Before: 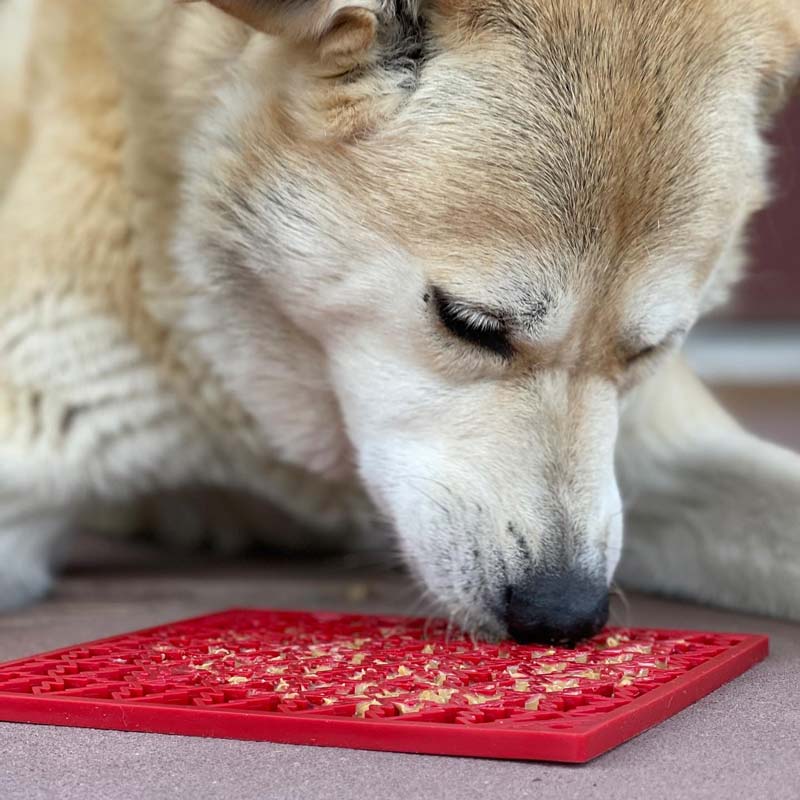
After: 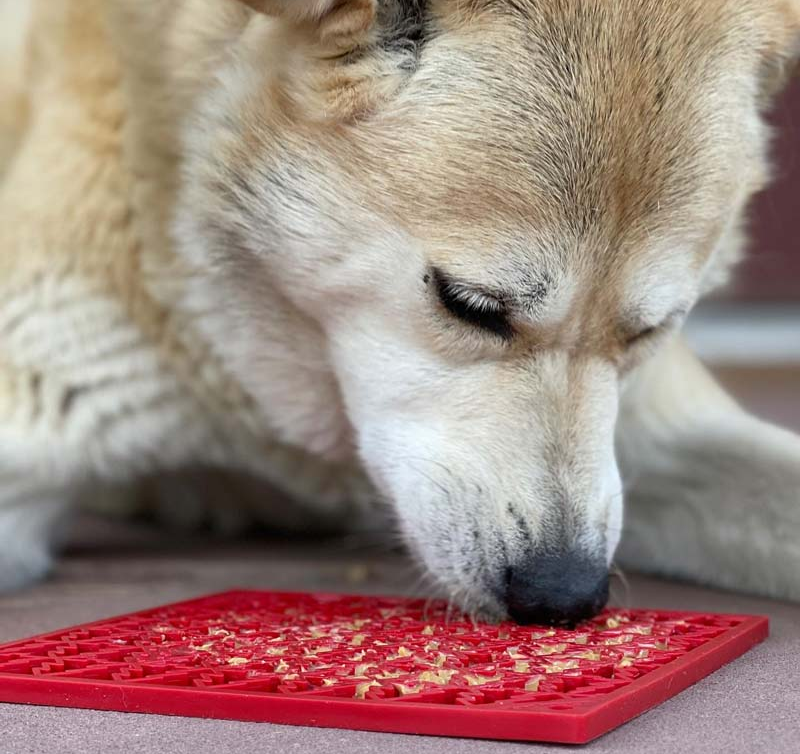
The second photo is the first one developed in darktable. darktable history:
crop and rotate: top 2.621%, bottom 3.051%
